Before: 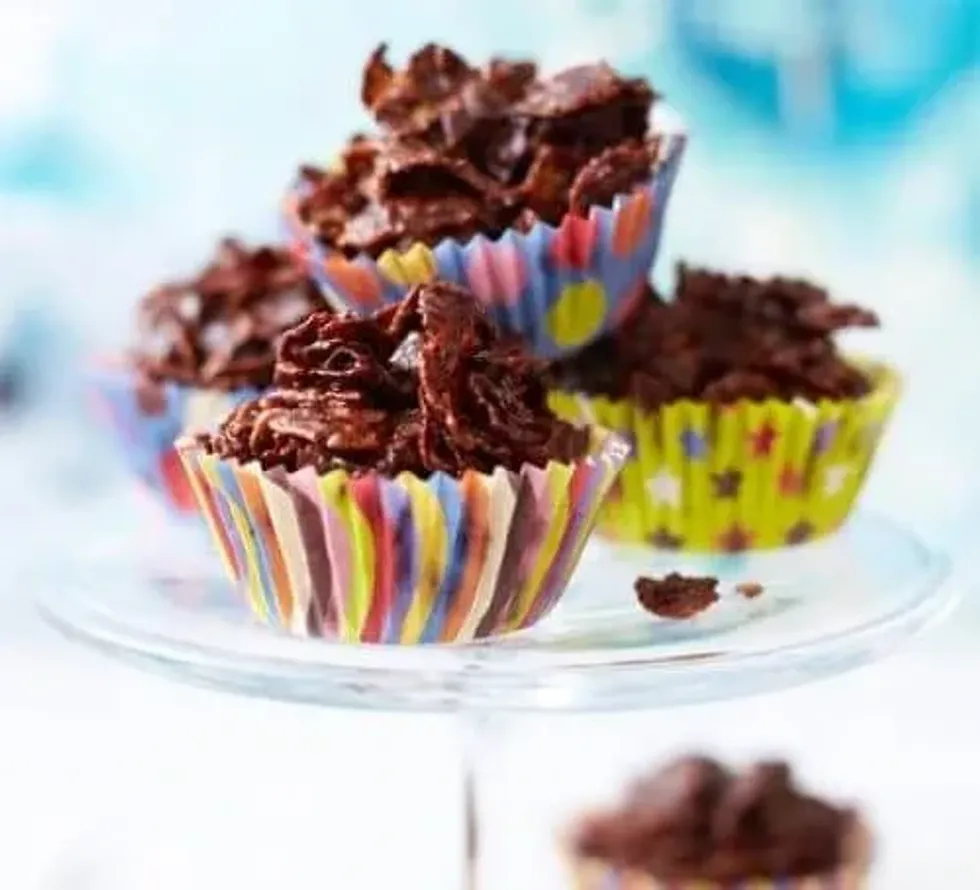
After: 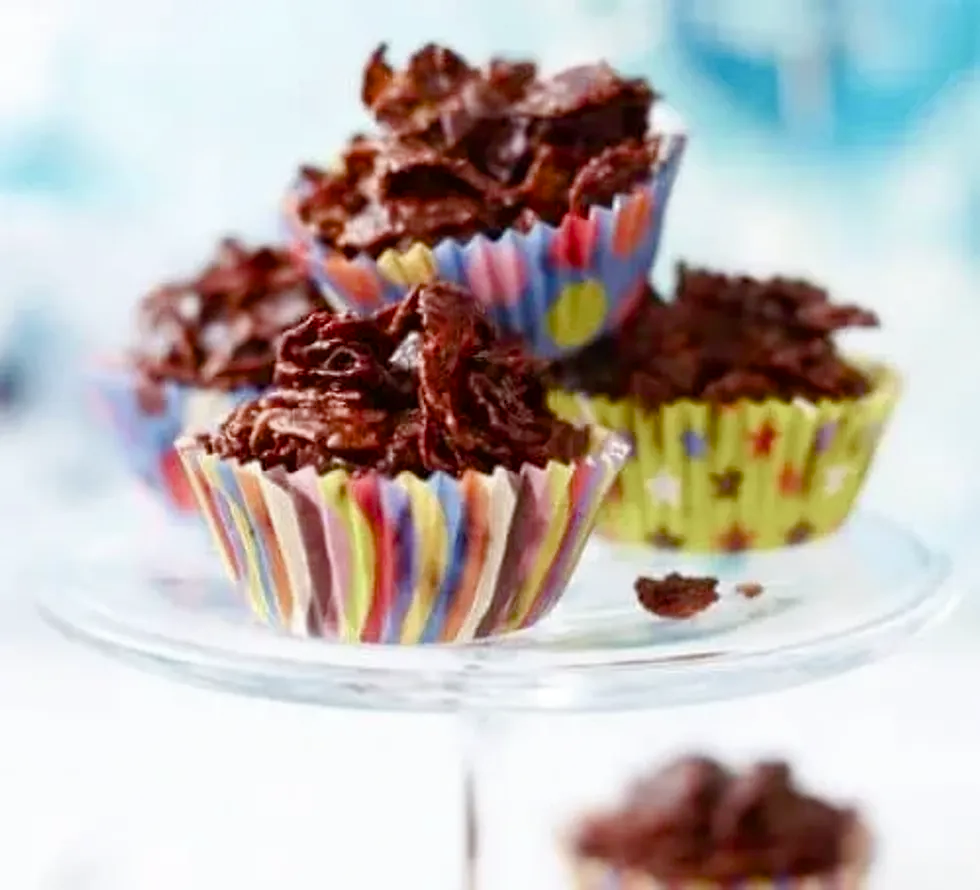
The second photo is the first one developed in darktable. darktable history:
color balance rgb: perceptual saturation grading › global saturation 20%, perceptual saturation grading › highlights -49.3%, perceptual saturation grading › shadows 24.69%
